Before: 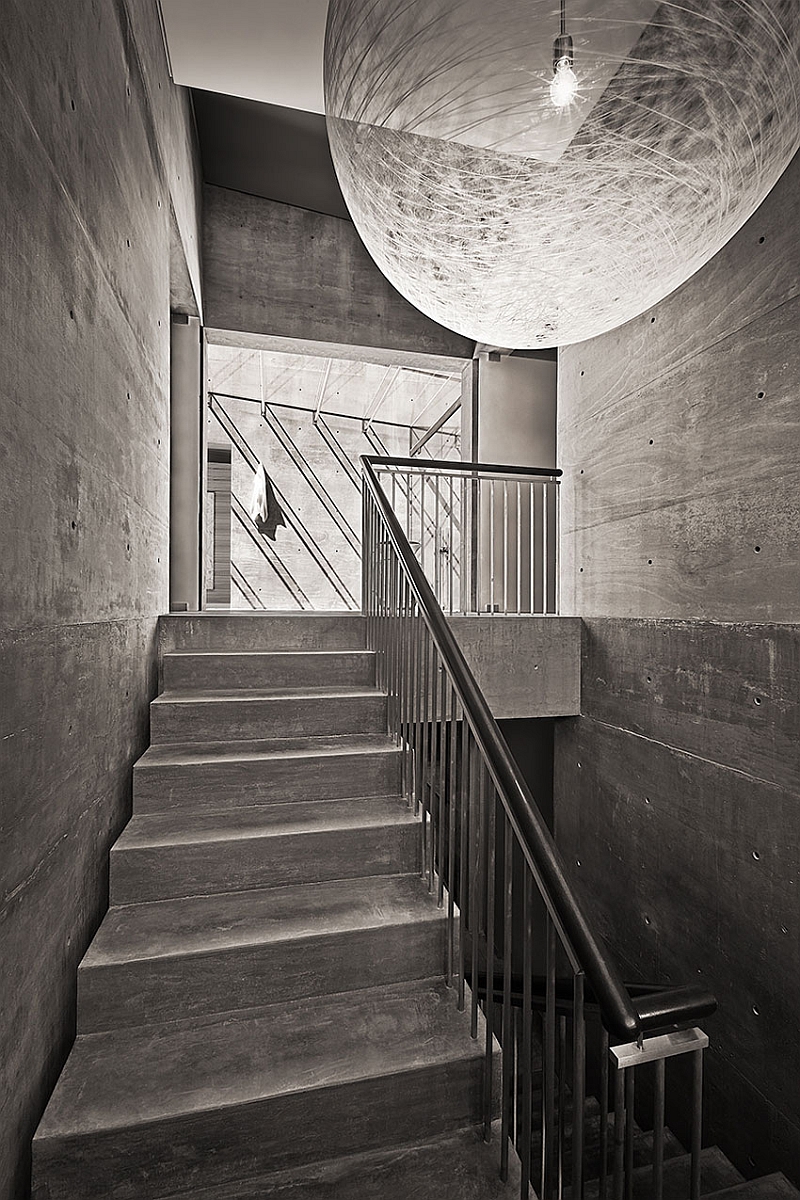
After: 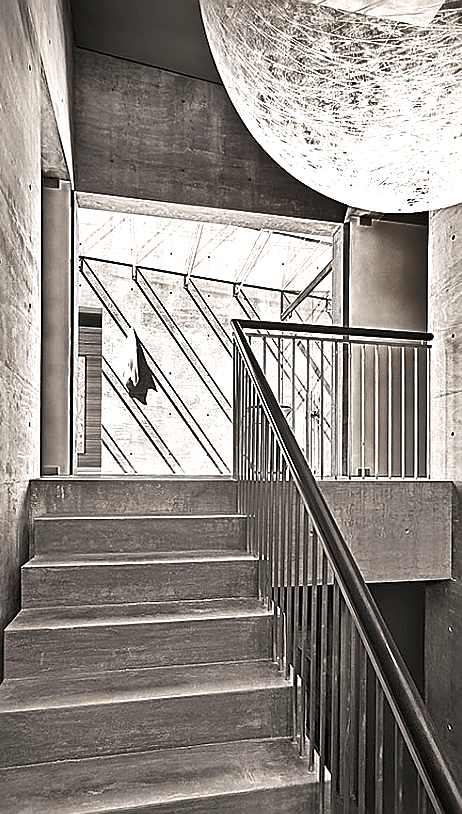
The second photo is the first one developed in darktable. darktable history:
exposure: exposure 0.608 EV, compensate highlight preservation false
sharpen: on, module defaults
shadows and highlights: radius 105.79, shadows 45.74, highlights -66.77, low approximation 0.01, soften with gaussian
crop: left 16.212%, top 11.406%, right 26.019%, bottom 20.74%
